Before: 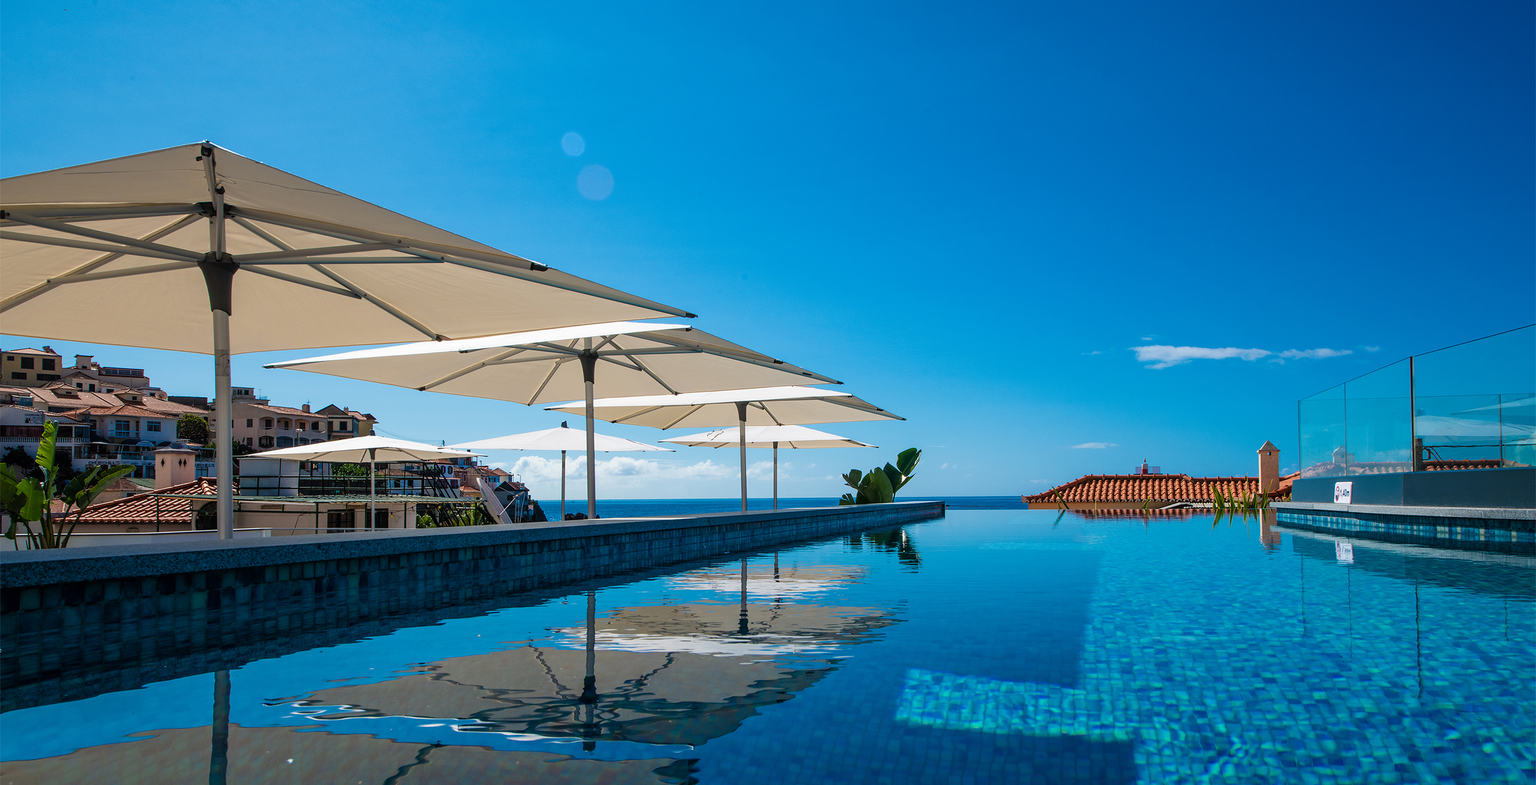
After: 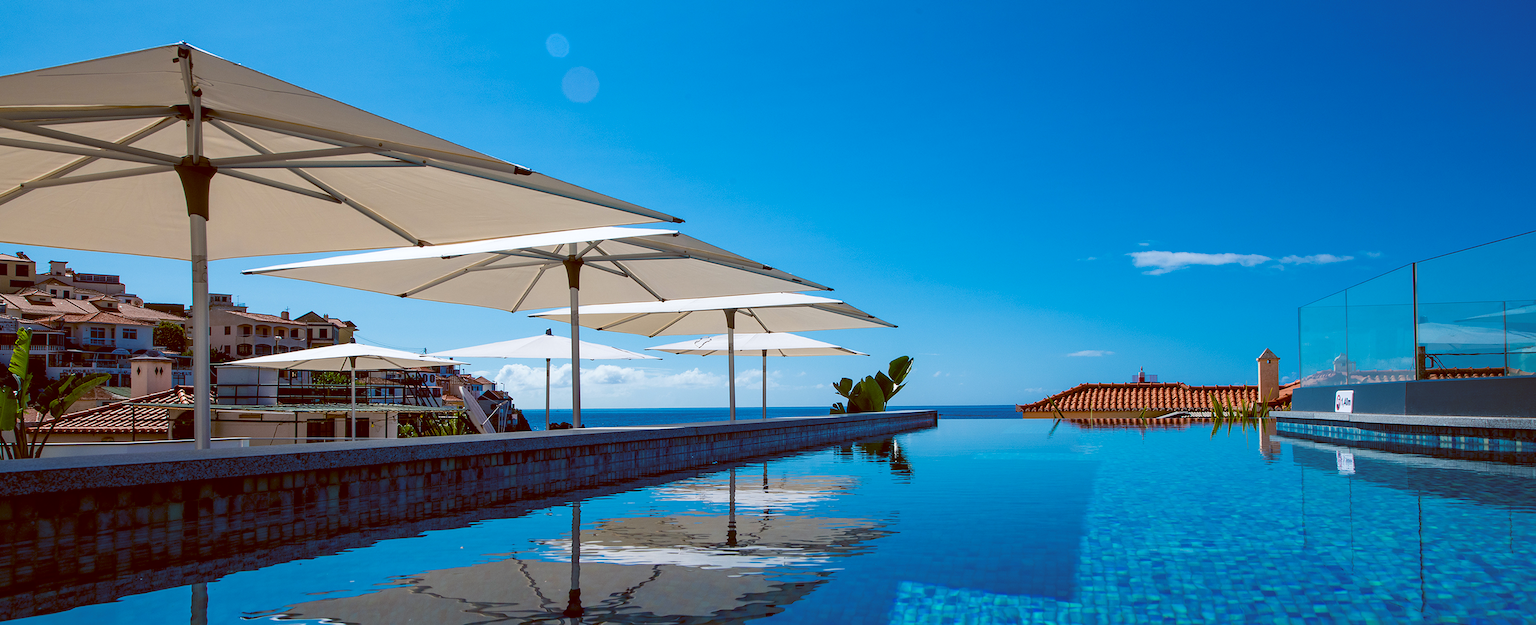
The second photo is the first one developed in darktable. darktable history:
crop and rotate: left 1.814%, top 12.818%, right 0.25%, bottom 9.225%
color balance: lift [1, 1.015, 1.004, 0.985], gamma [1, 0.958, 0.971, 1.042], gain [1, 0.956, 0.977, 1.044]
